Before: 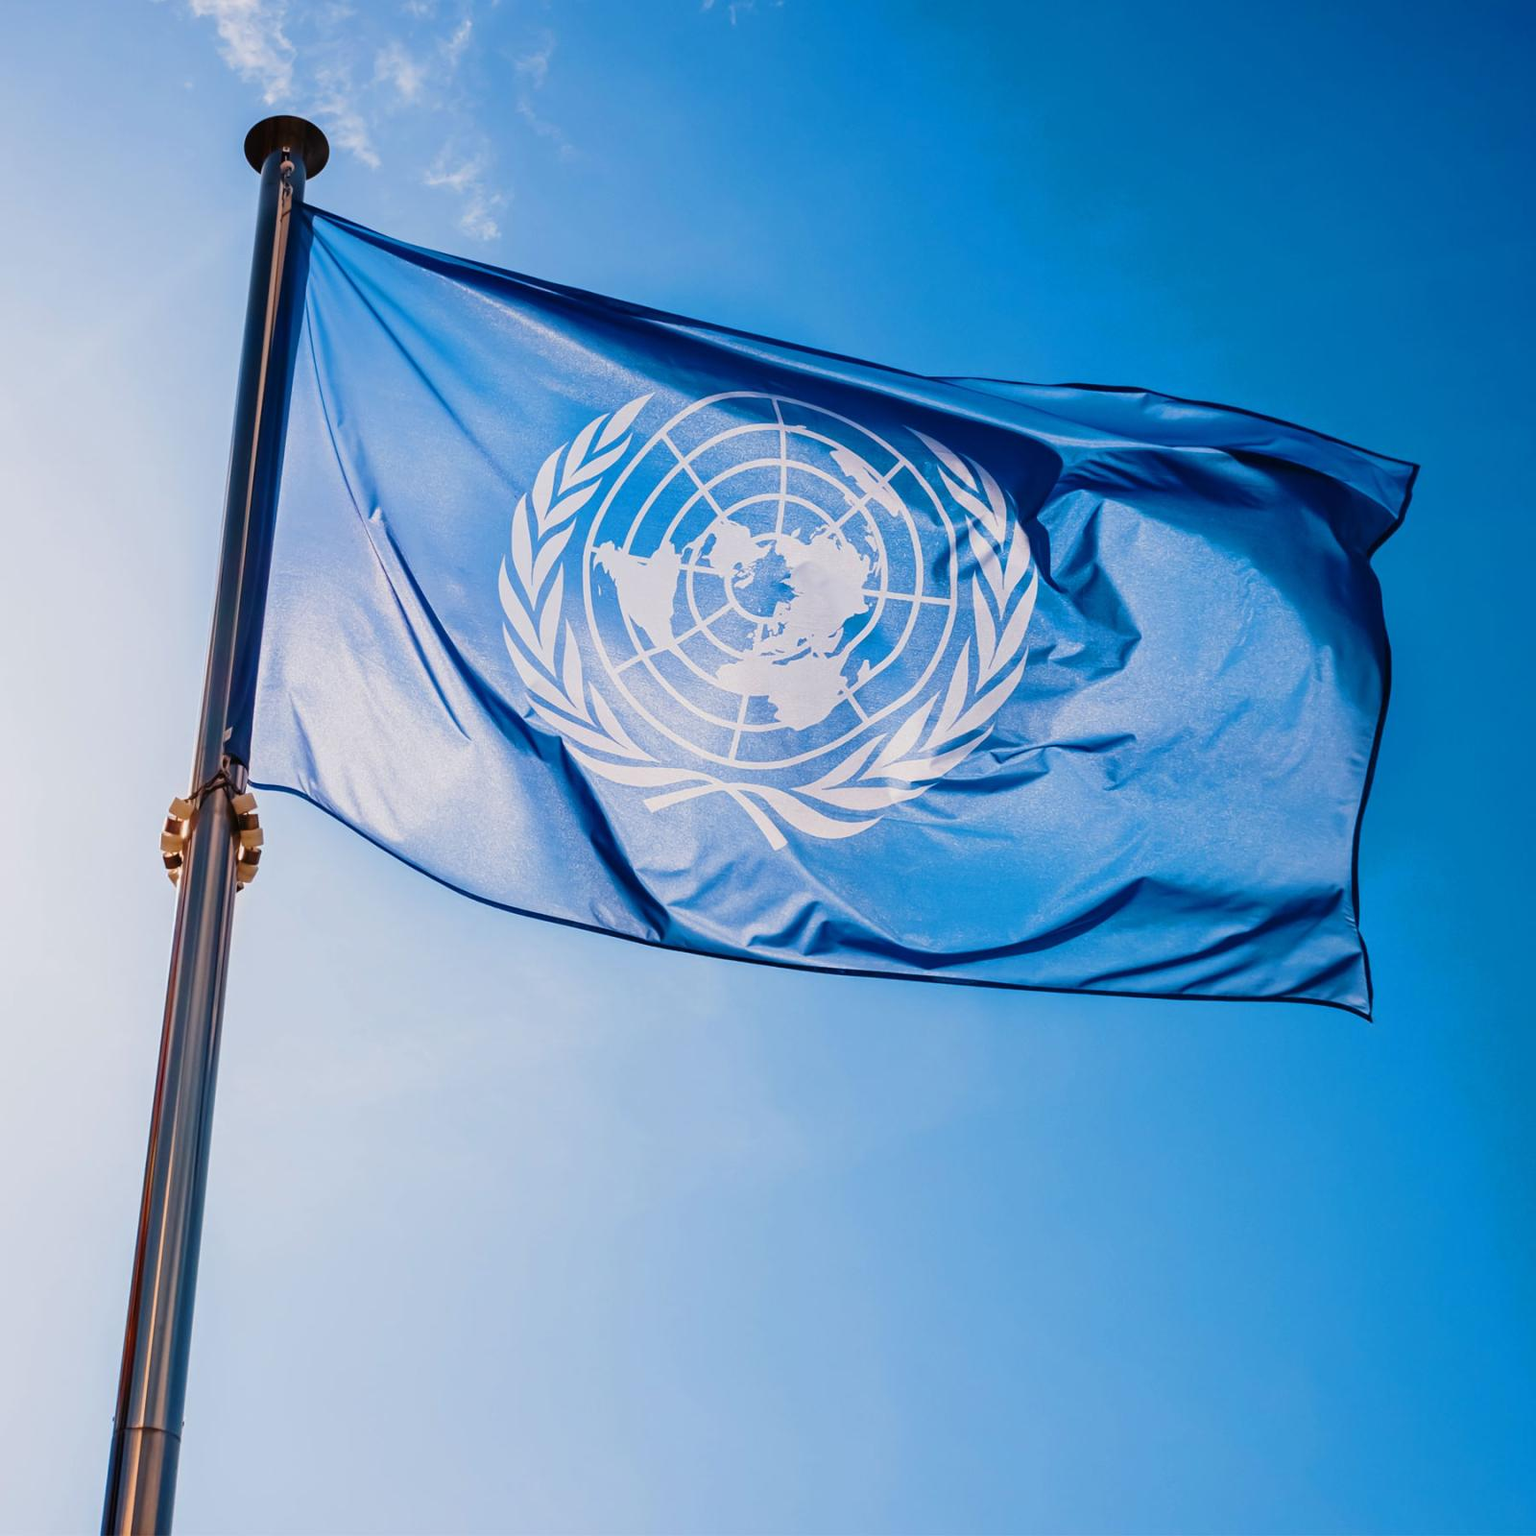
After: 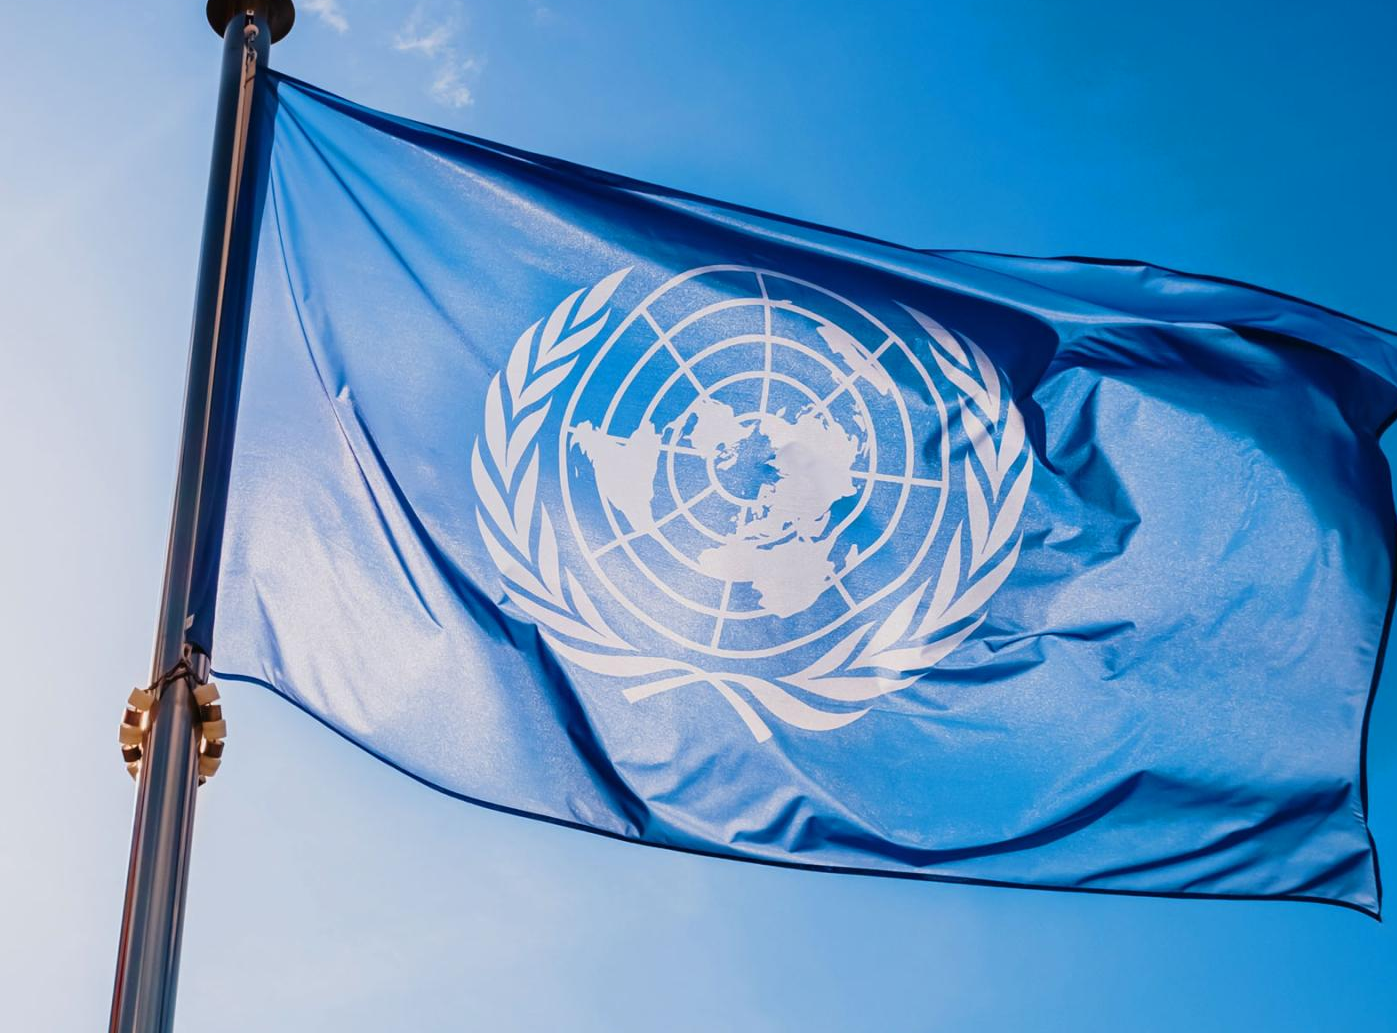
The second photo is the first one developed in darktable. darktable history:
crop: left 3.015%, top 8.969%, right 9.647%, bottom 26.457%
color correction: highlights a* -0.182, highlights b* -0.124
